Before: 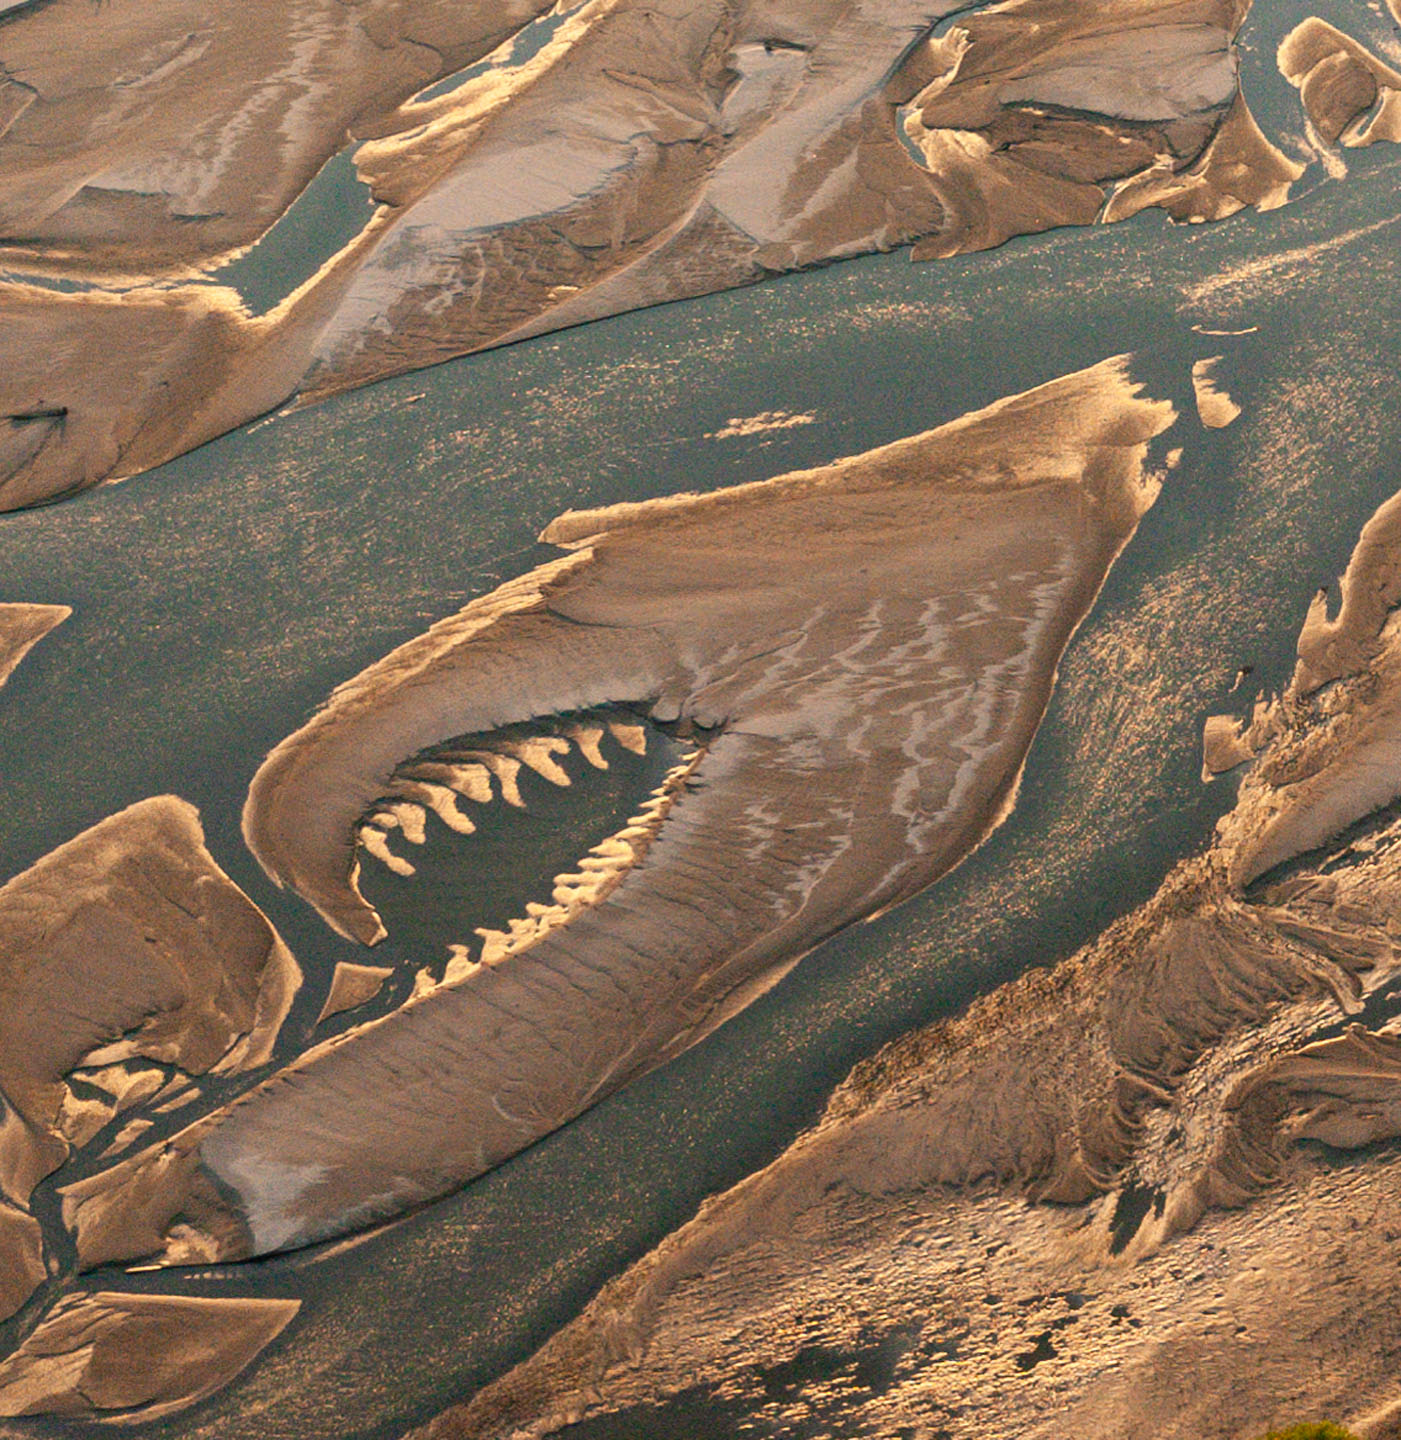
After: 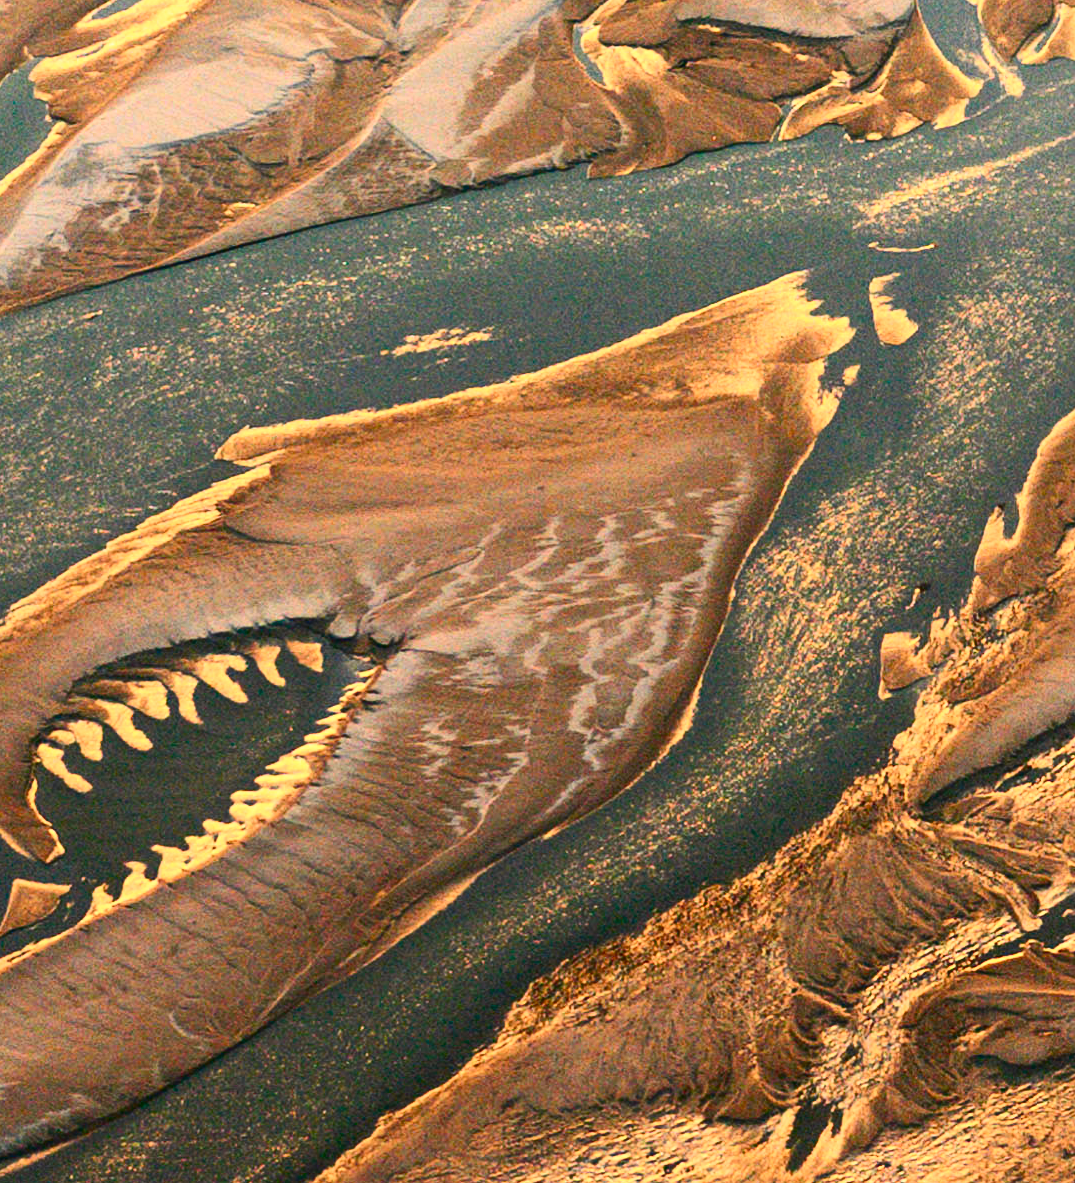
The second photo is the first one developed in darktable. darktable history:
crop: left 23.095%, top 5.827%, bottom 11.854%
tone curve: curves: ch0 [(0, 0) (0.187, 0.12) (0.384, 0.363) (0.577, 0.681) (0.735, 0.881) (0.864, 0.959) (1, 0.987)]; ch1 [(0, 0) (0.402, 0.36) (0.476, 0.466) (0.501, 0.501) (0.518, 0.514) (0.564, 0.614) (0.614, 0.664) (0.741, 0.829) (1, 1)]; ch2 [(0, 0) (0.429, 0.387) (0.483, 0.481) (0.503, 0.501) (0.522, 0.531) (0.564, 0.605) (0.615, 0.697) (0.702, 0.774) (1, 0.895)], color space Lab, independent channels
